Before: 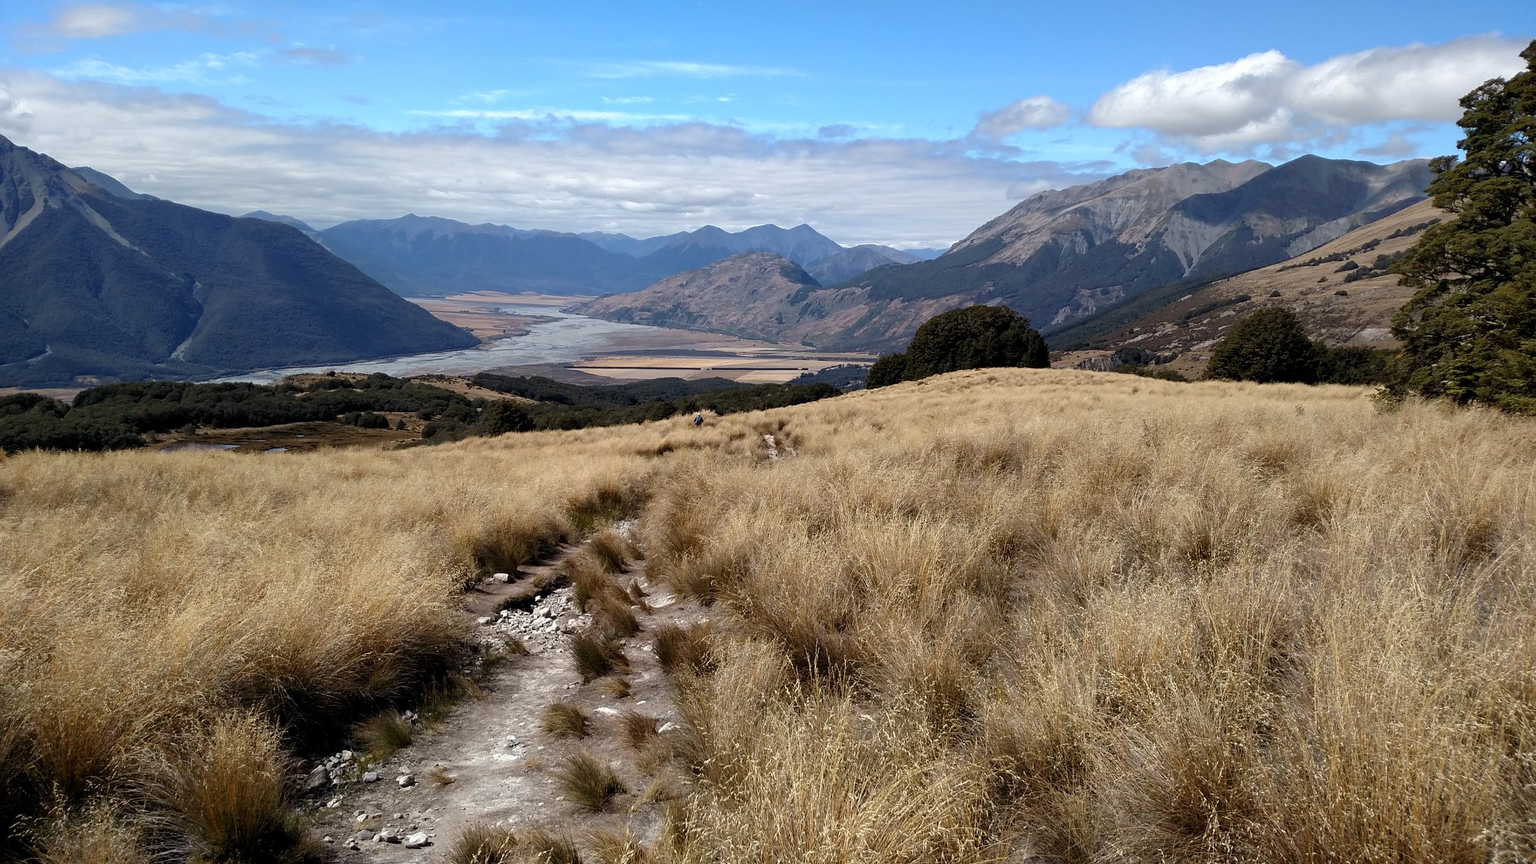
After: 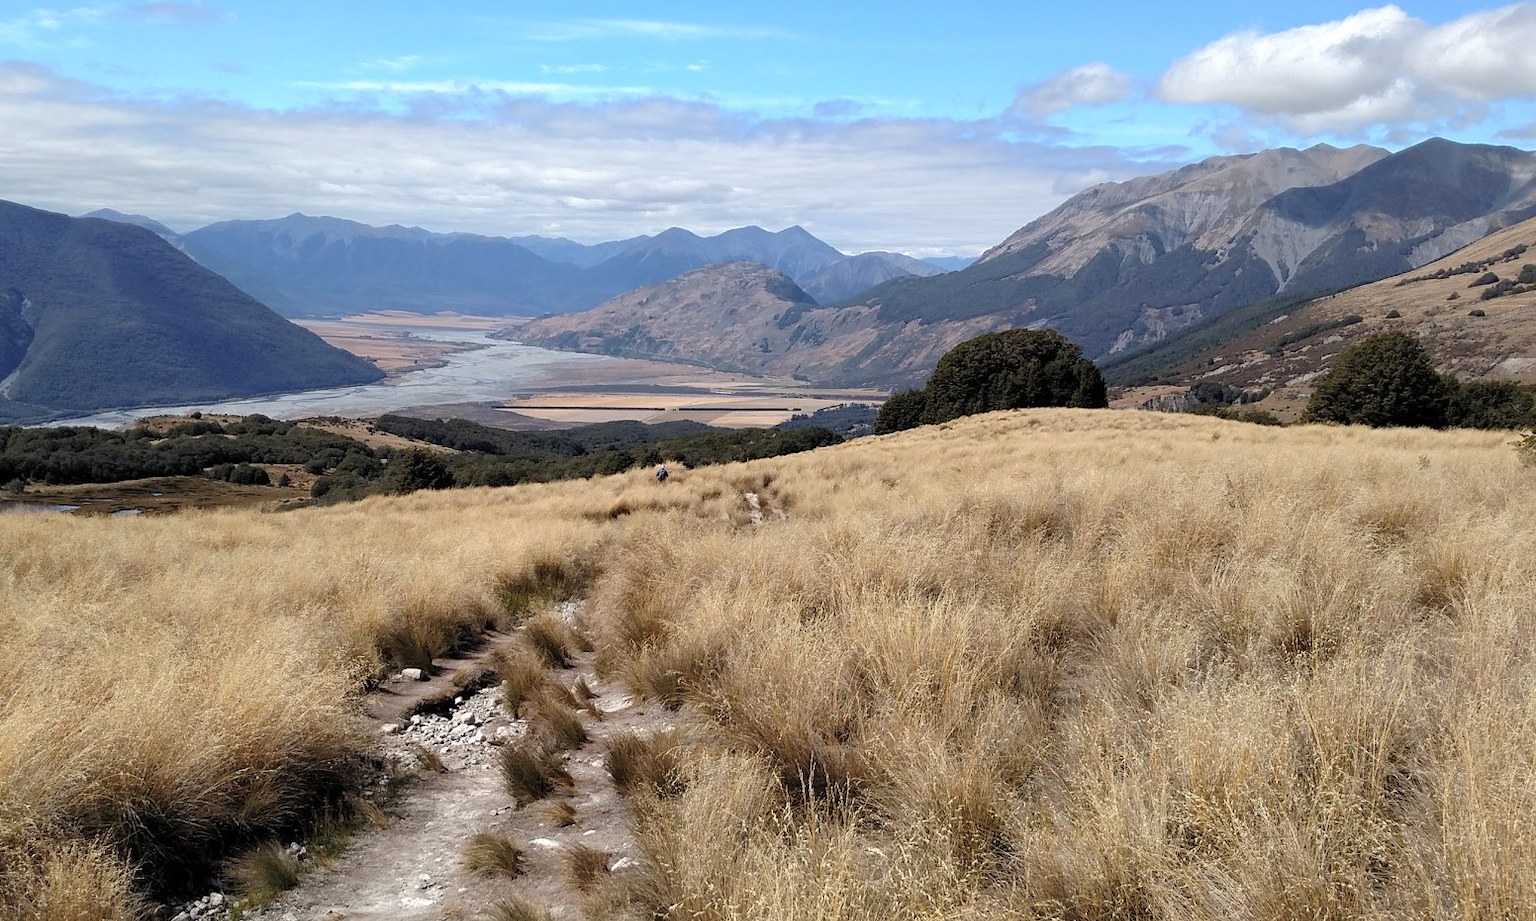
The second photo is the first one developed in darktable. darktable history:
crop: left 11.523%, top 5.397%, right 9.592%, bottom 10.435%
contrast brightness saturation: brightness 0.127
